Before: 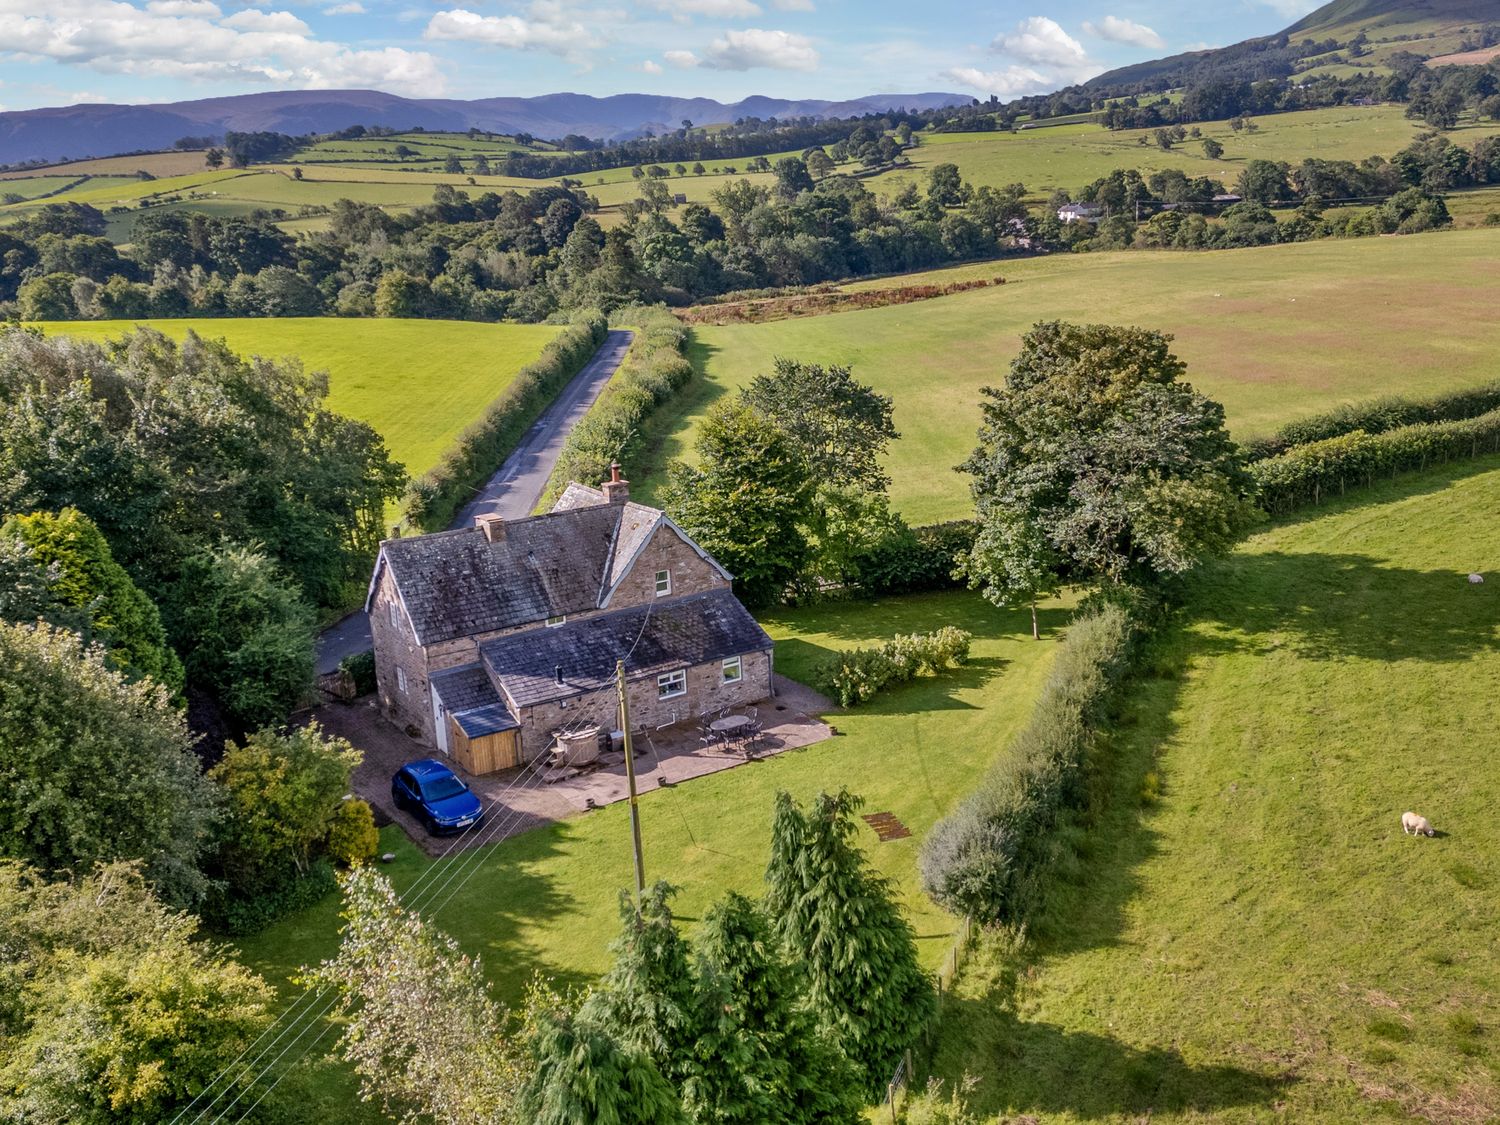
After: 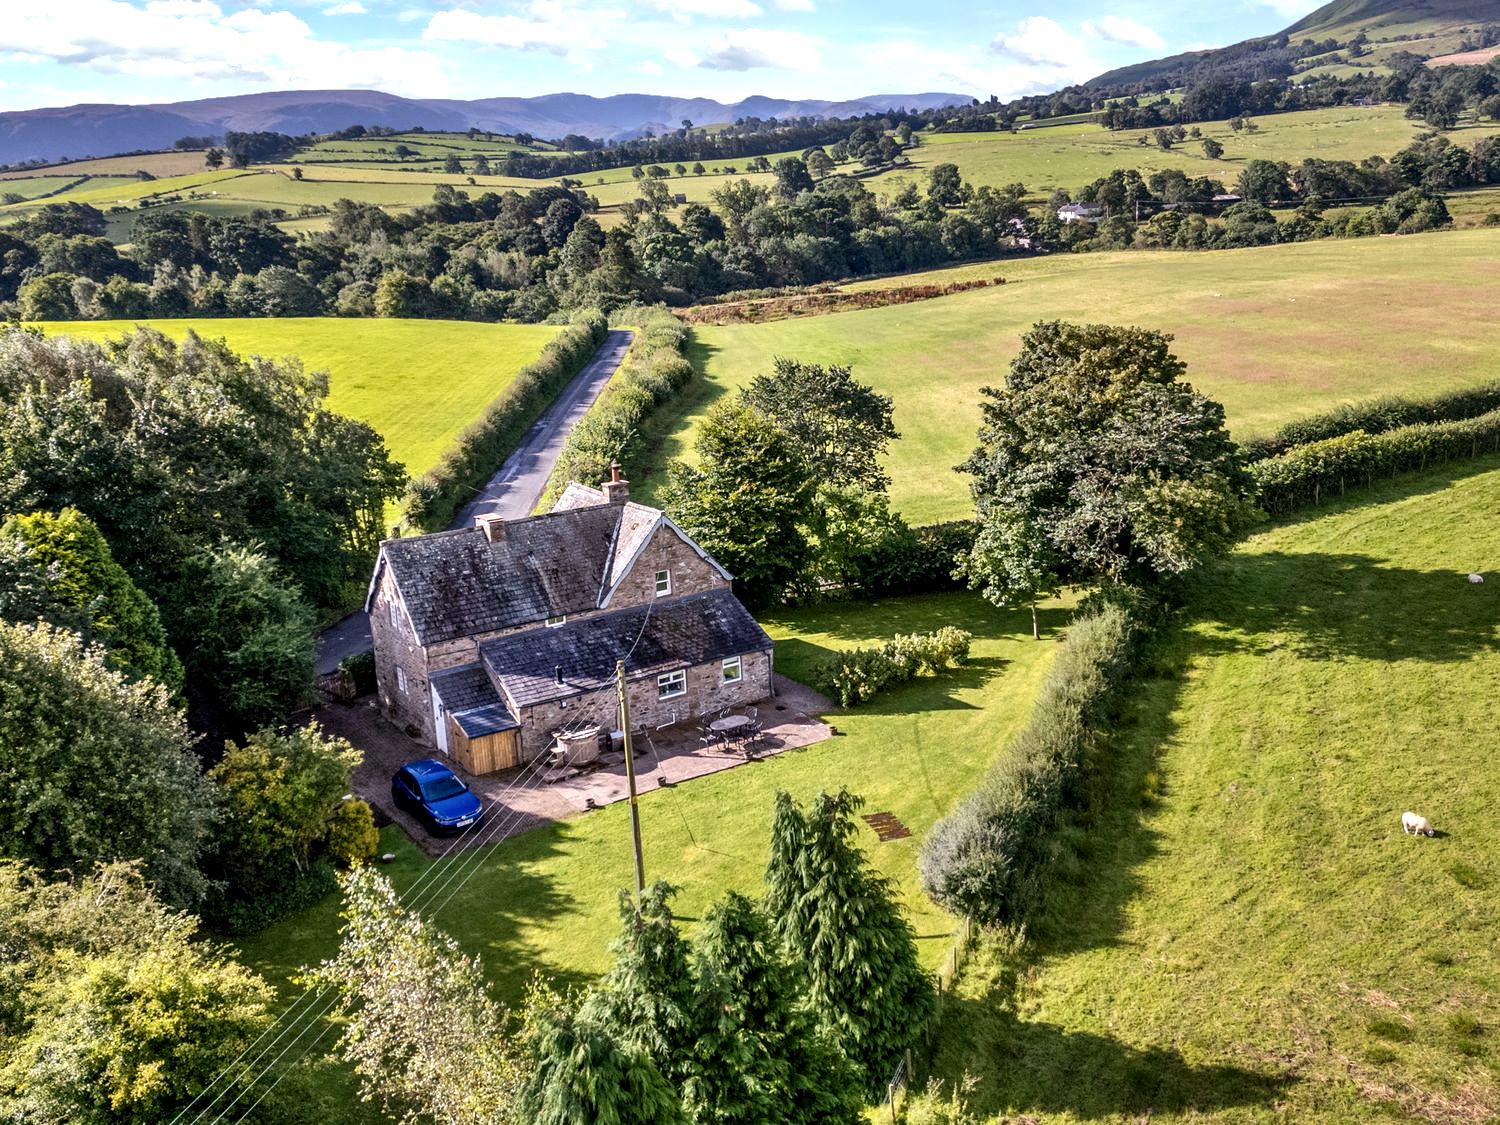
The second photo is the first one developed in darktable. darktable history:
tone equalizer: -8 EV -0.78 EV, -7 EV -0.681 EV, -6 EV -0.591 EV, -5 EV -0.365 EV, -3 EV 0.377 EV, -2 EV 0.6 EV, -1 EV 0.69 EV, +0 EV 0.732 EV, edges refinement/feathering 500, mask exposure compensation -1.57 EV, preserve details no
local contrast: highlights 103%, shadows 101%, detail 119%, midtone range 0.2
